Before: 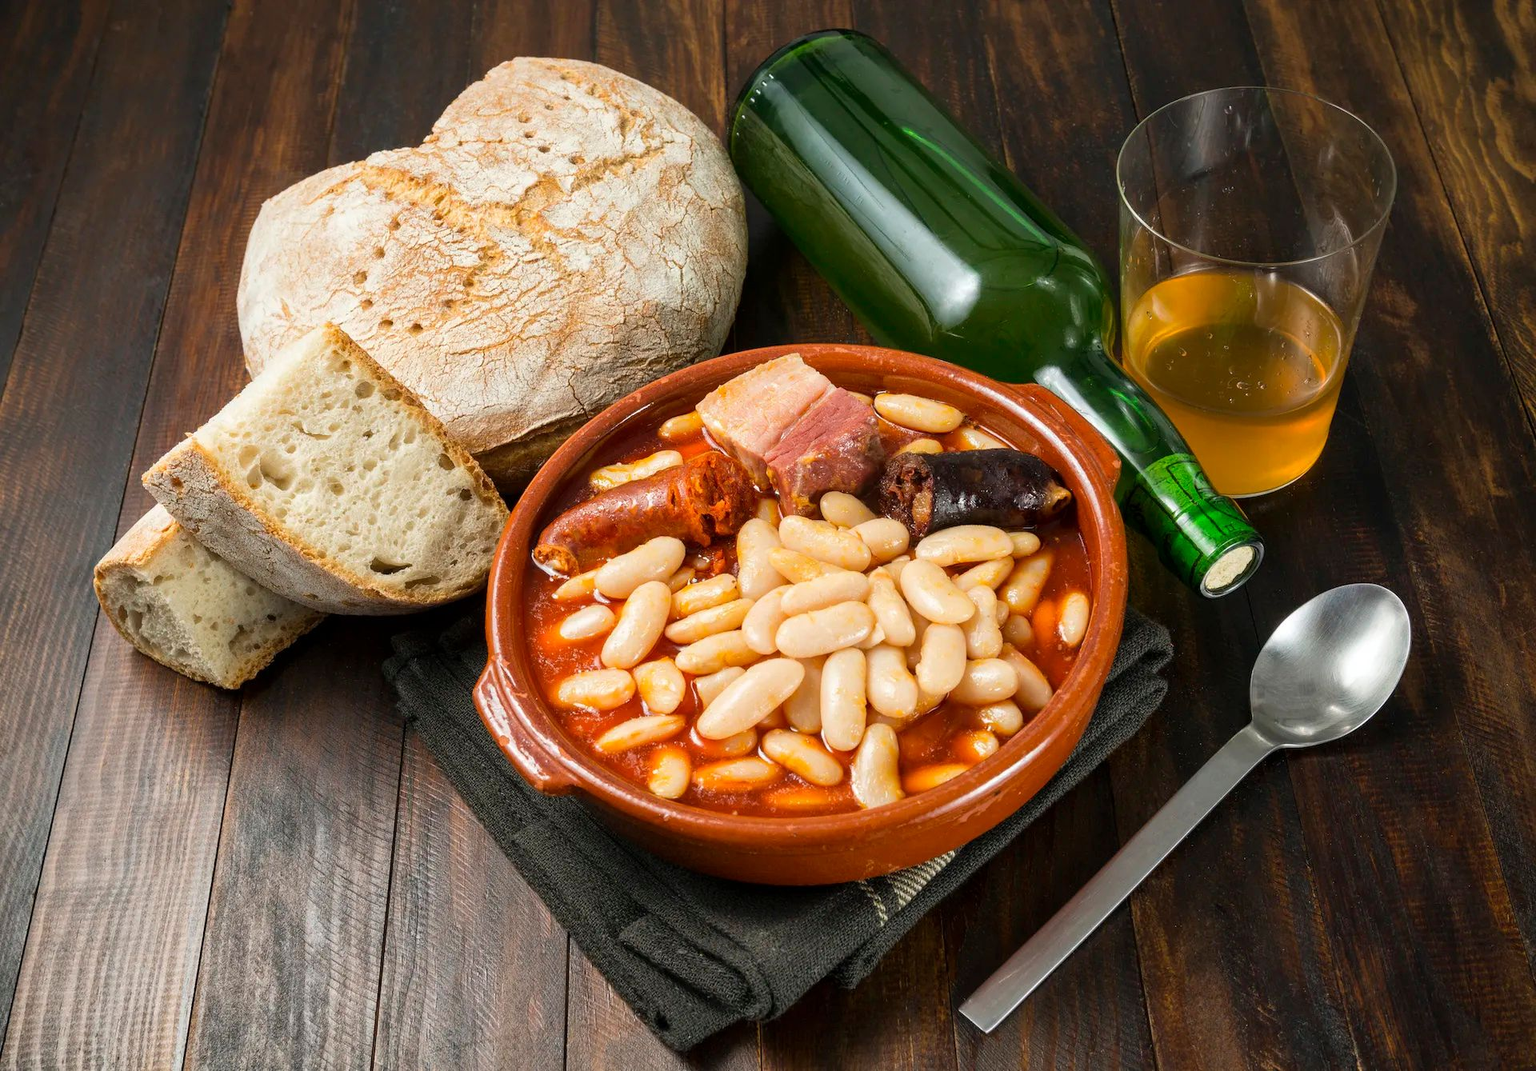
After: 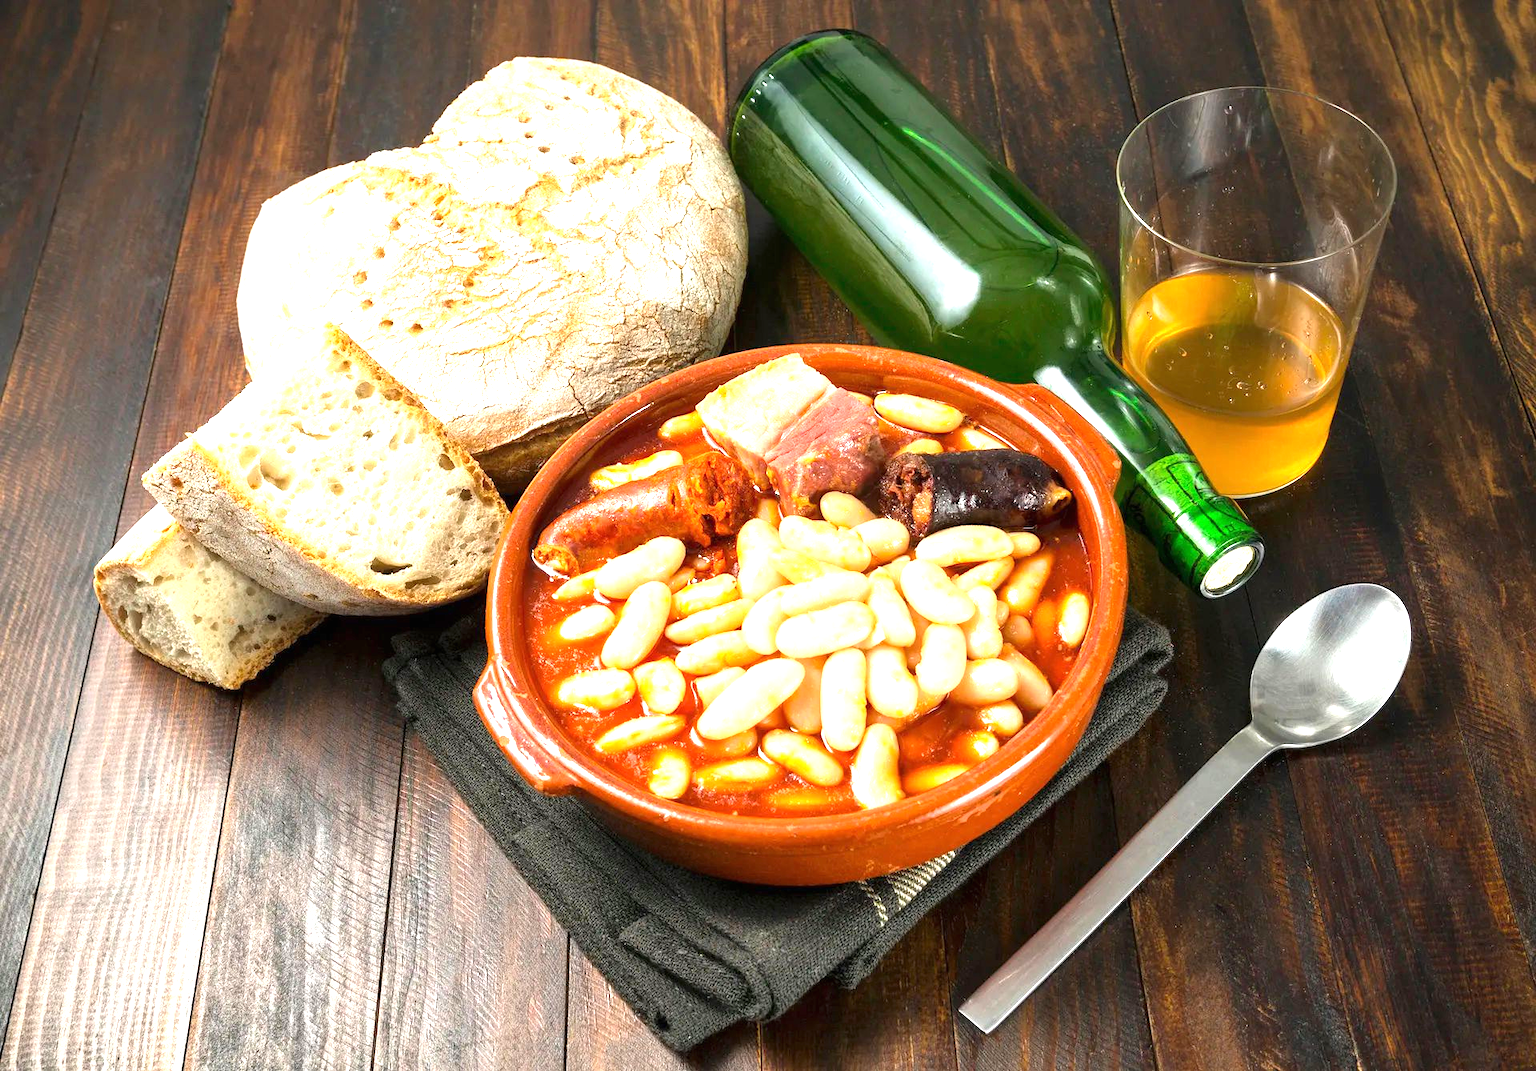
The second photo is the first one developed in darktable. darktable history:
exposure: black level correction 0, exposure 1.276 EV, compensate highlight preservation false
